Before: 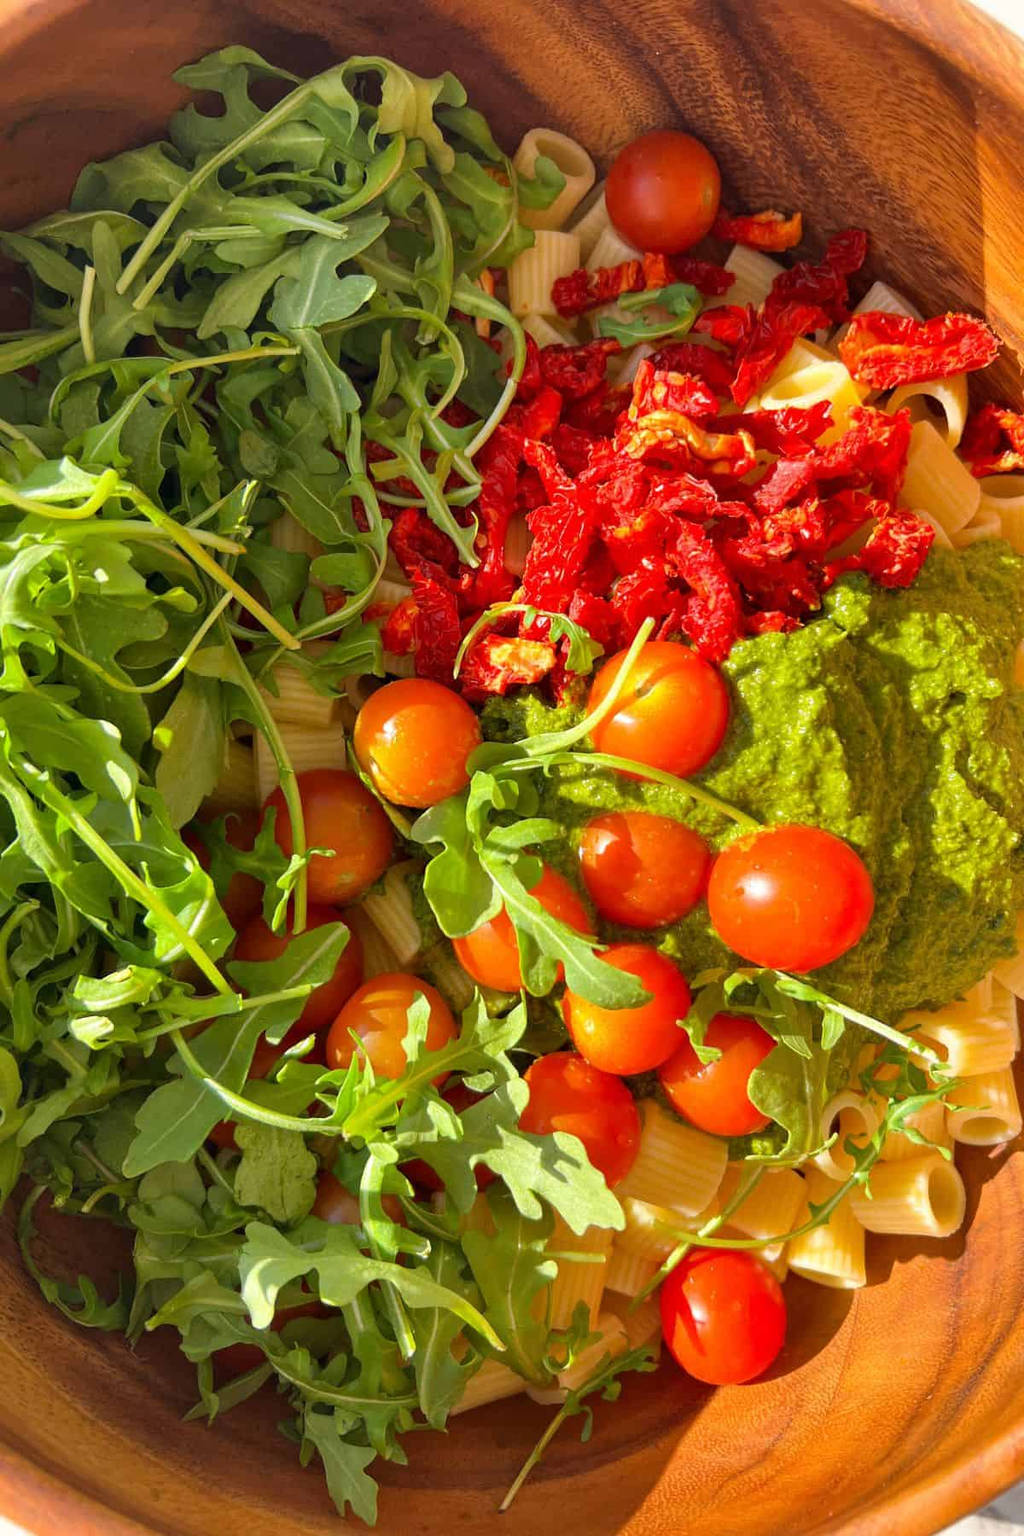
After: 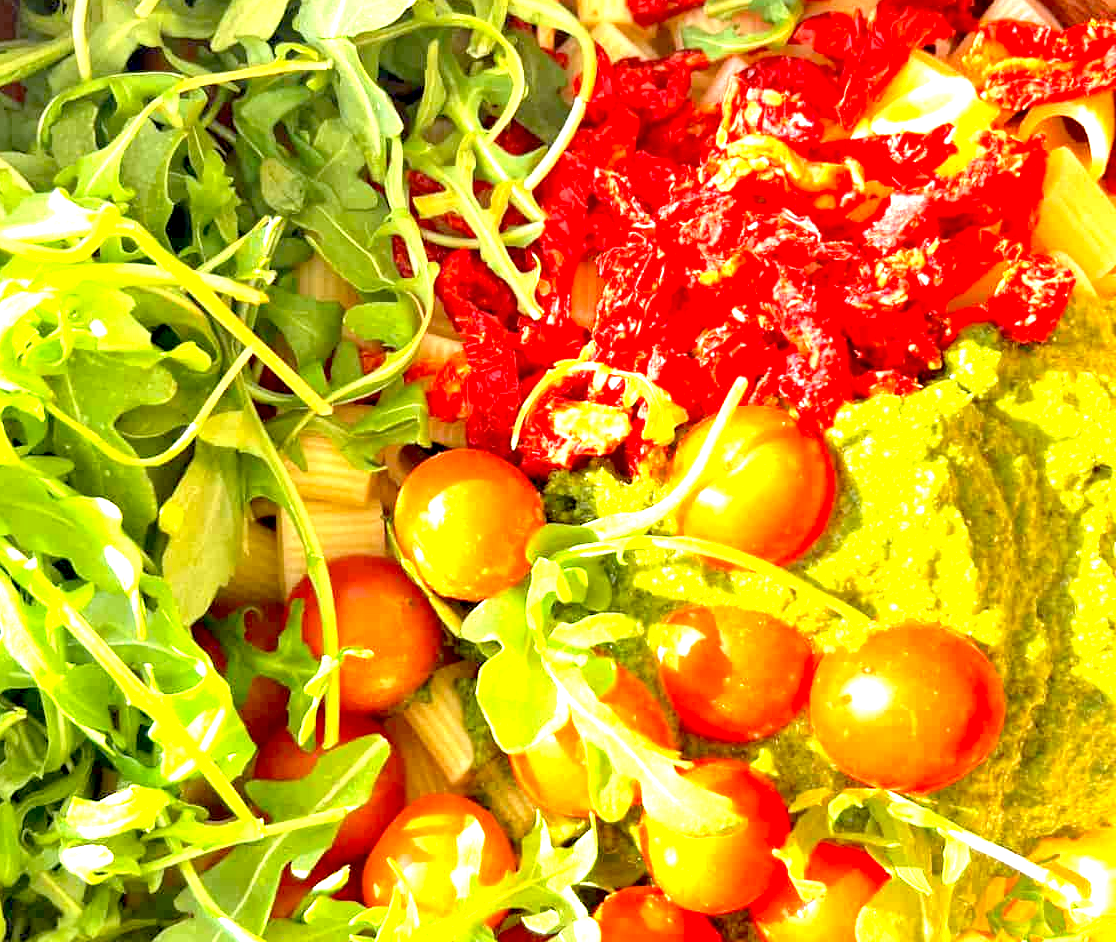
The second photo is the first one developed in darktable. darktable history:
exposure: black level correction 0.005, exposure 2.084 EV, compensate highlight preservation false
crop: left 1.744%, top 19.225%, right 5.069%, bottom 28.357%
